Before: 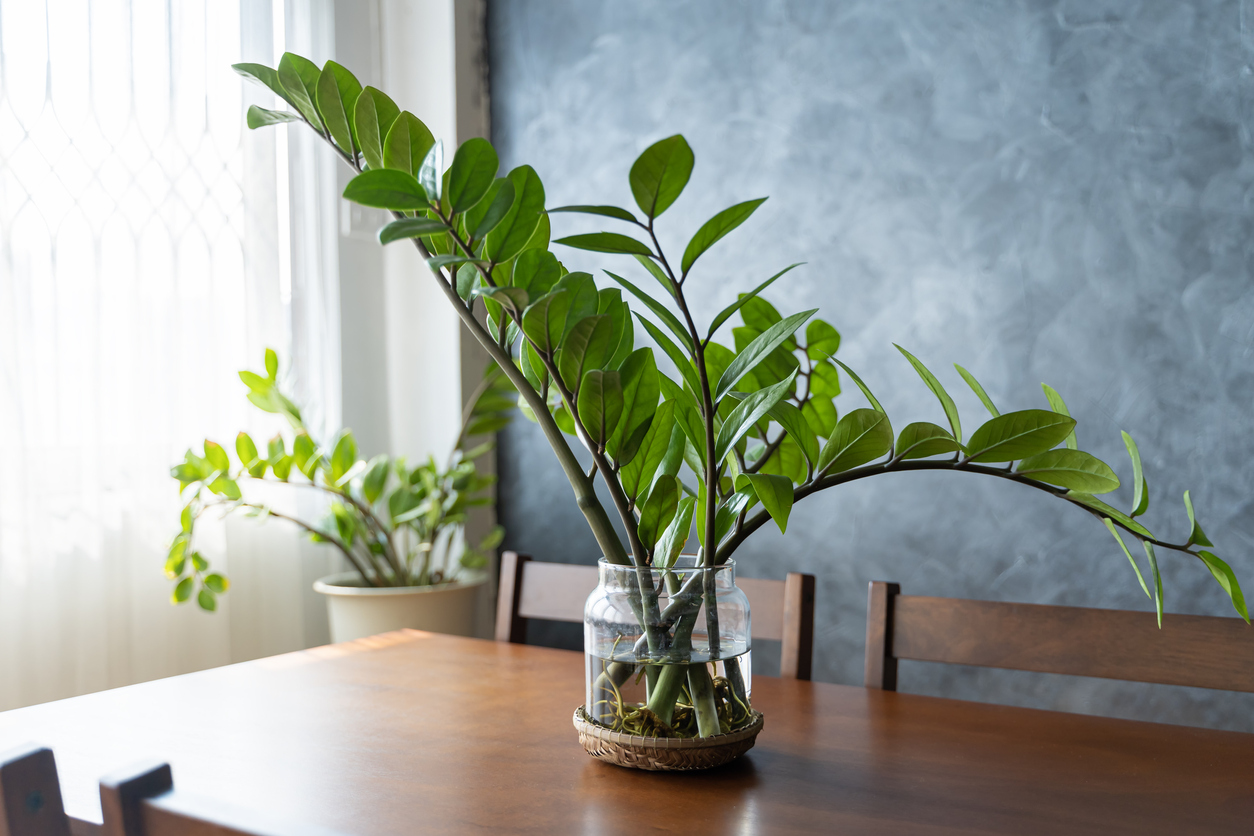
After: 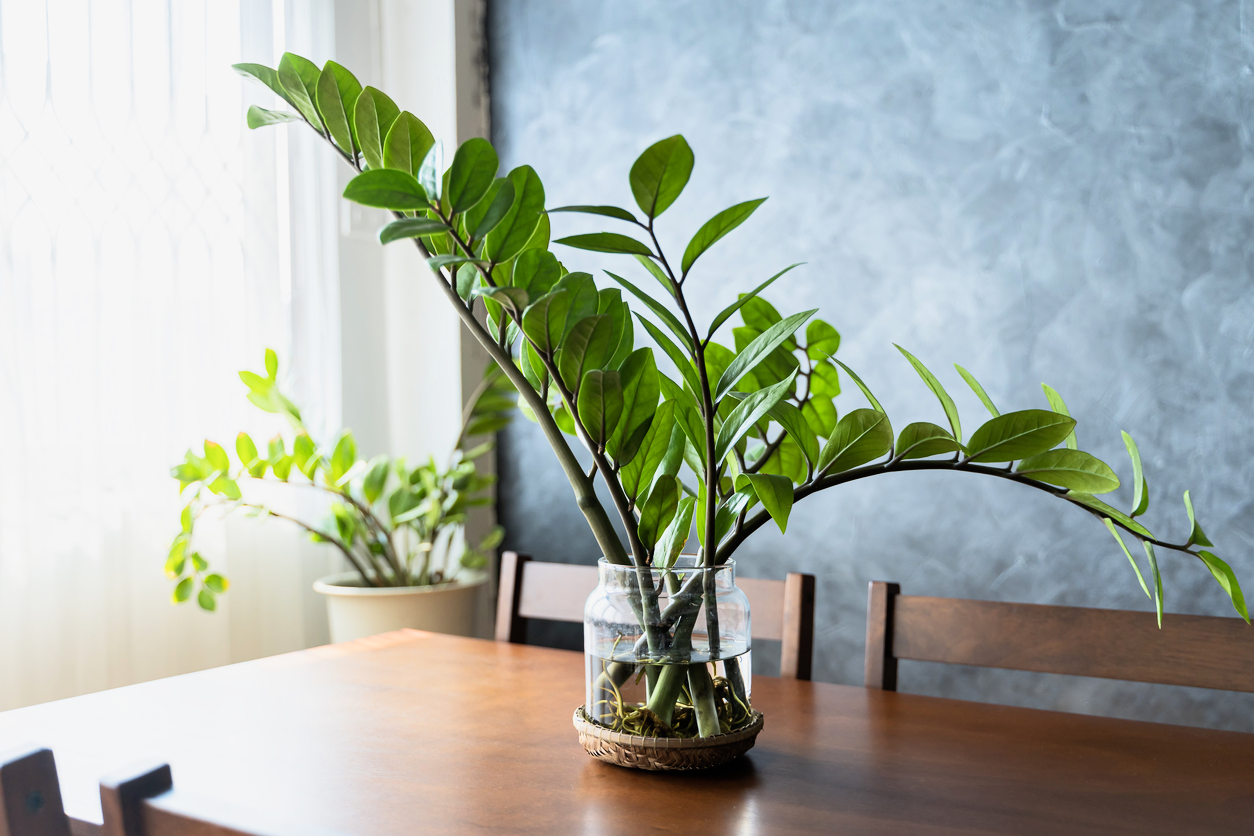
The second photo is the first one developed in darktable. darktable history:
filmic rgb: black relative exposure -9.36 EV, white relative exposure 3.03 EV, hardness 6.12
tone equalizer: -8 EV 0.027 EV, -7 EV -0.042 EV, -6 EV 0.008 EV, -5 EV 0.054 EV, -4 EV 0.309 EV, -3 EV 0.67 EV, -2 EV 0.565 EV, -1 EV 0.211 EV, +0 EV 0.016 EV, edges refinement/feathering 500, mask exposure compensation -1.57 EV, preserve details guided filter
